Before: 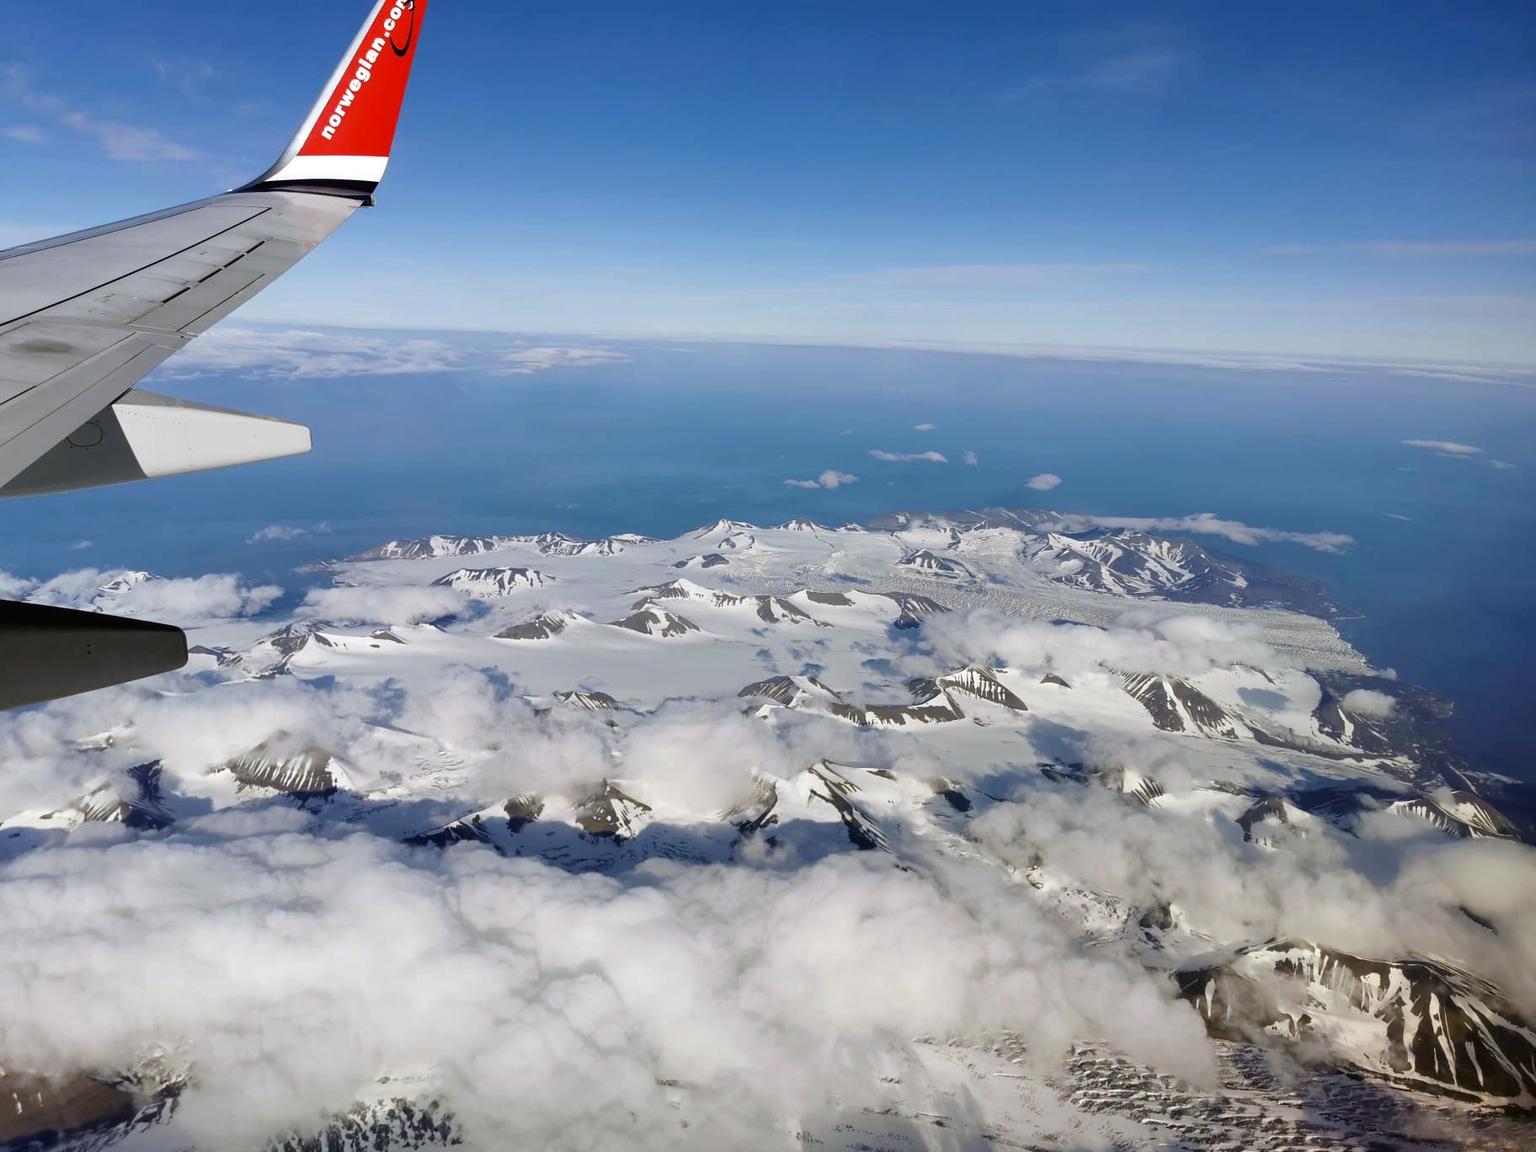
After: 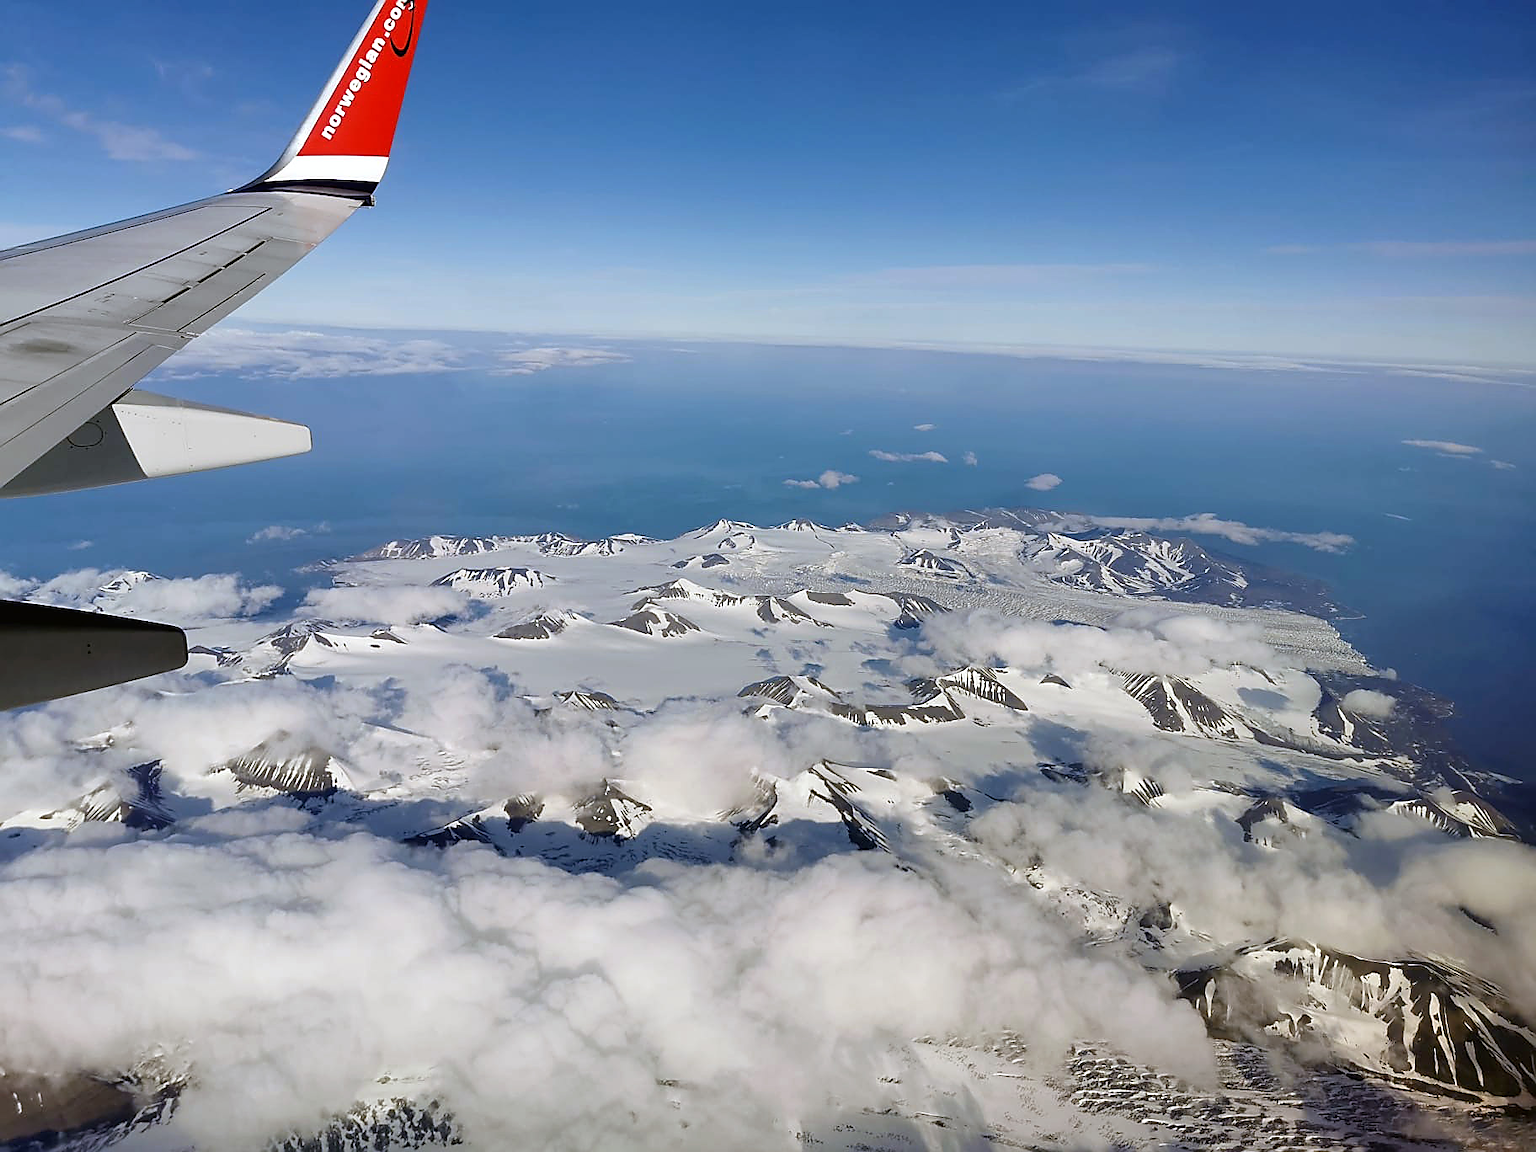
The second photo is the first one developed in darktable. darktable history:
sharpen: radius 1.385, amount 1.241, threshold 0.812
